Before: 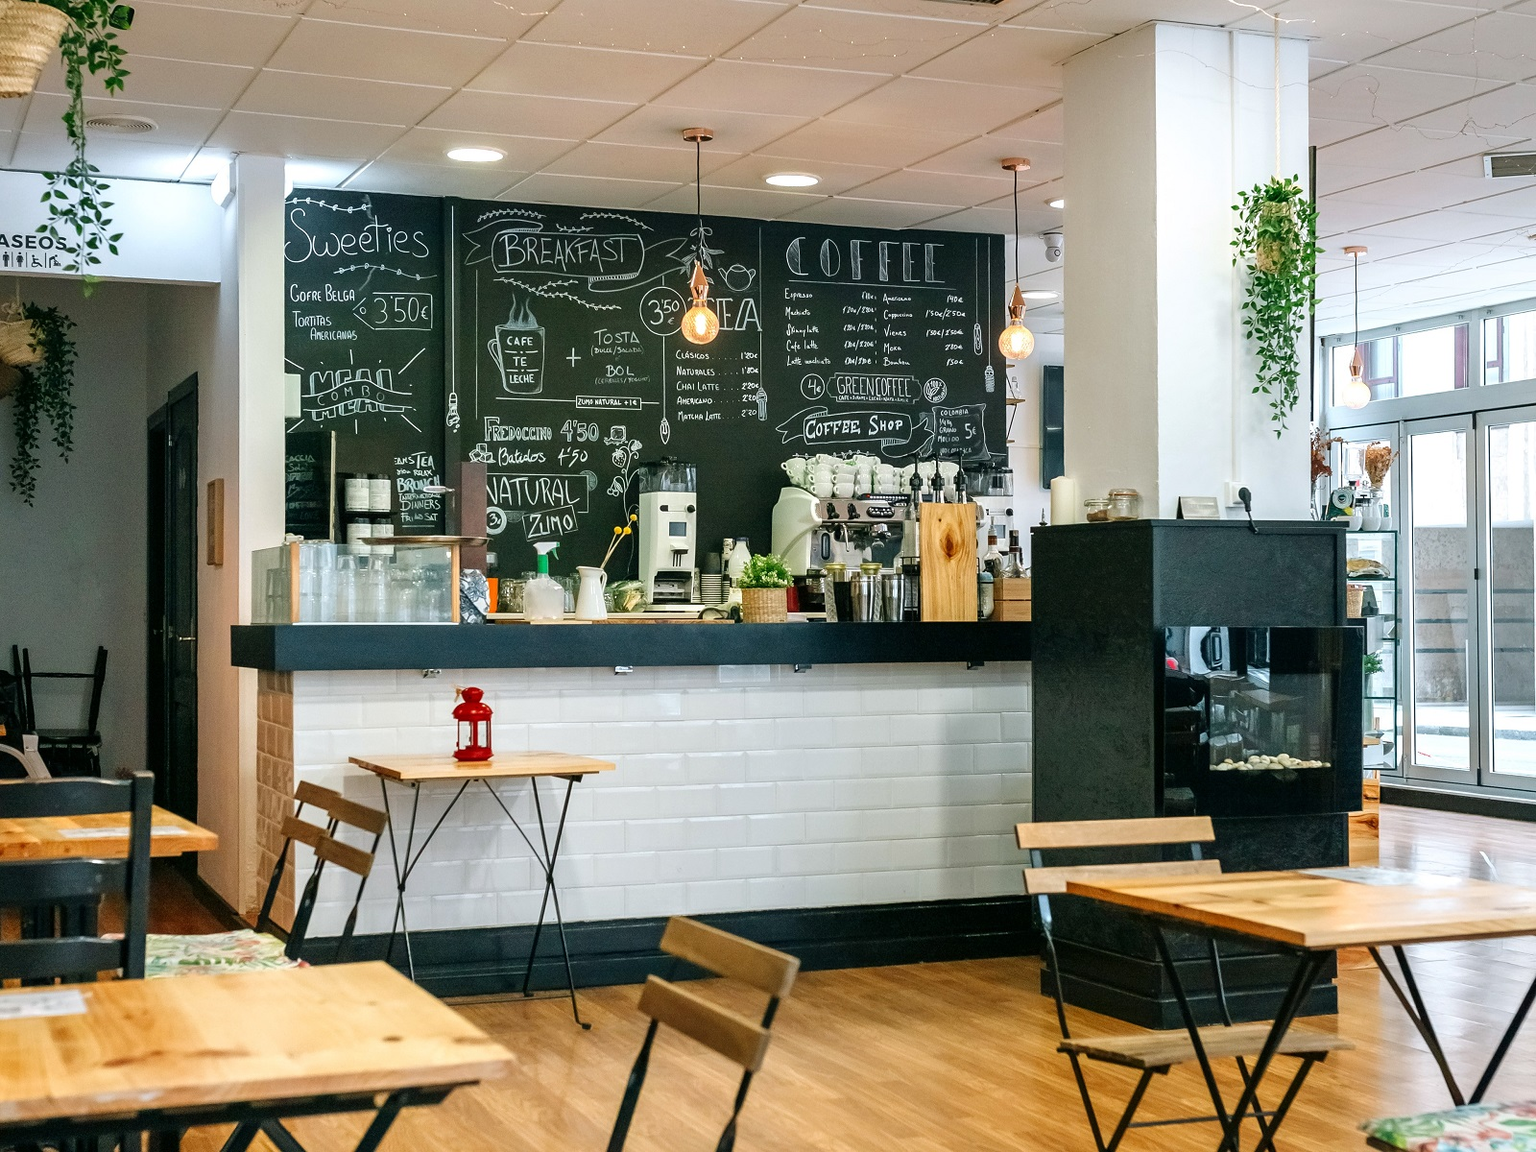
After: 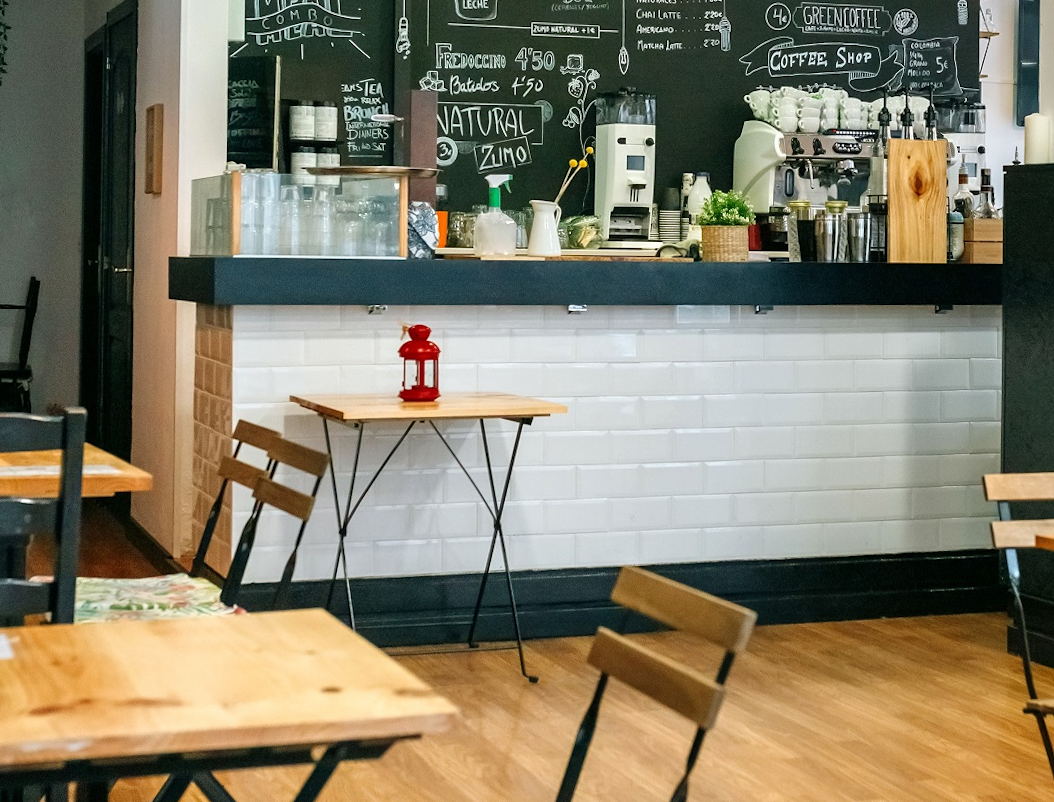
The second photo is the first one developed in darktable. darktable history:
crop and rotate: angle -0.779°, left 3.629%, top 31.943%, right 29.278%
